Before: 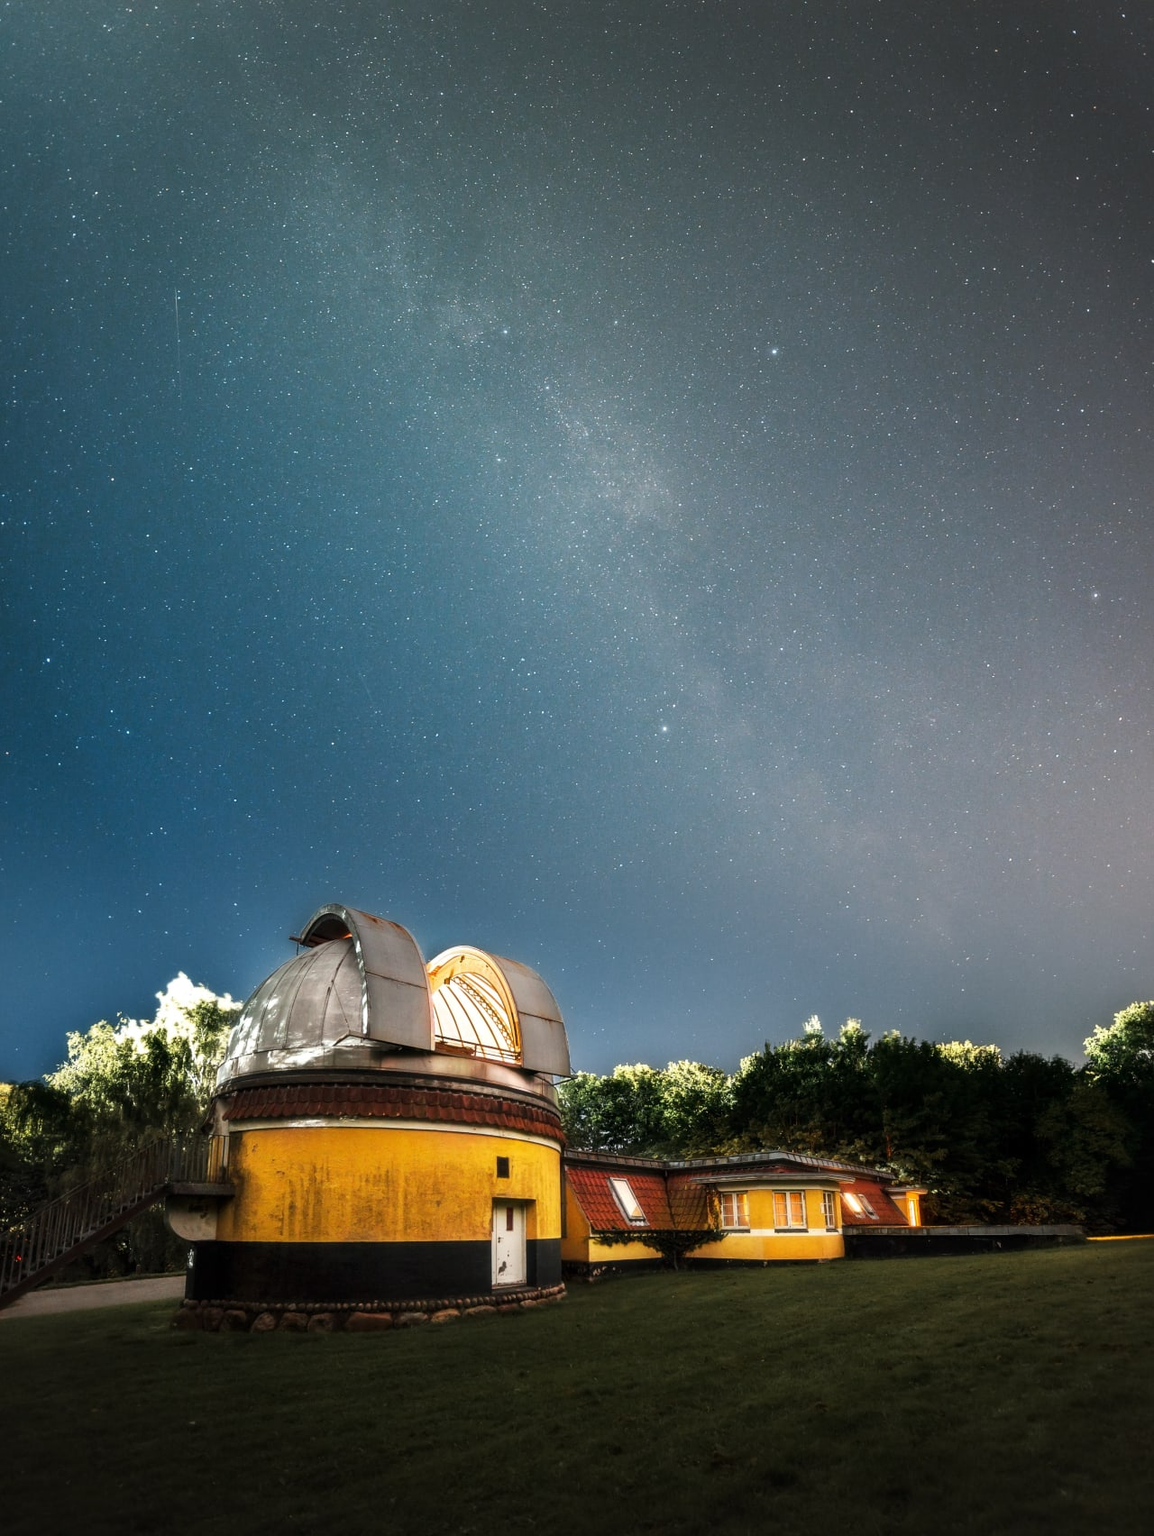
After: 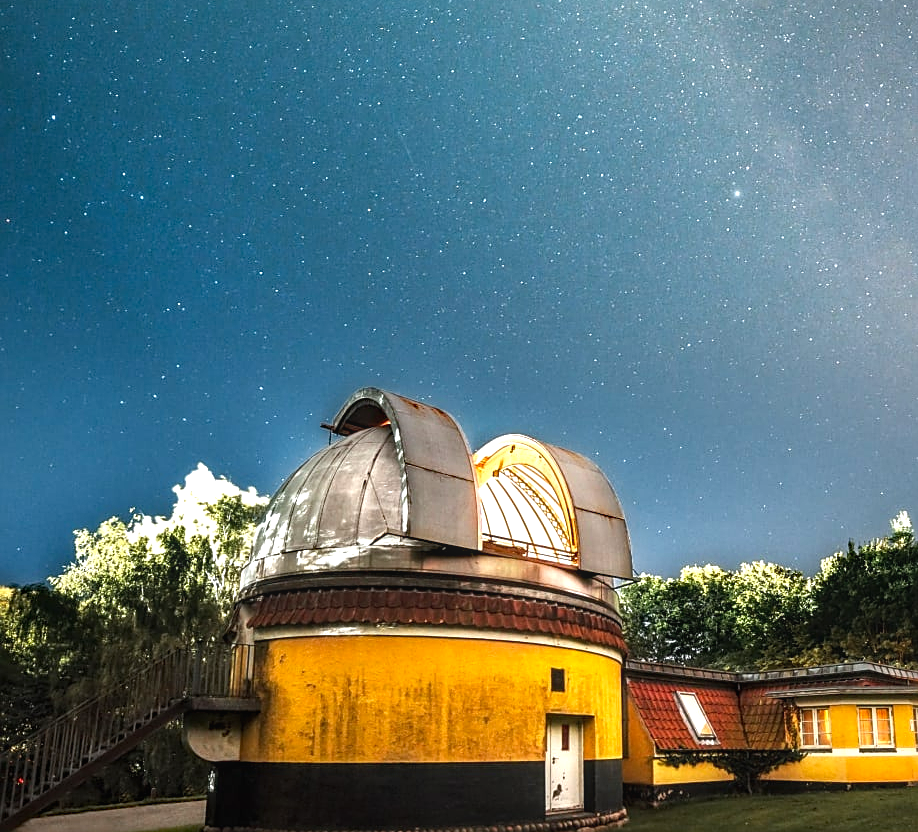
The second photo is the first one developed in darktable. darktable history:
crop: top 36.098%, right 28.204%, bottom 15.031%
exposure: exposure 0.552 EV, compensate exposure bias true, compensate highlight preservation false
haze removal: strength 0.247, distance 0.253, compatibility mode true, adaptive false
sharpen: on, module defaults
base curve: preserve colors none
local contrast: detail 109%
